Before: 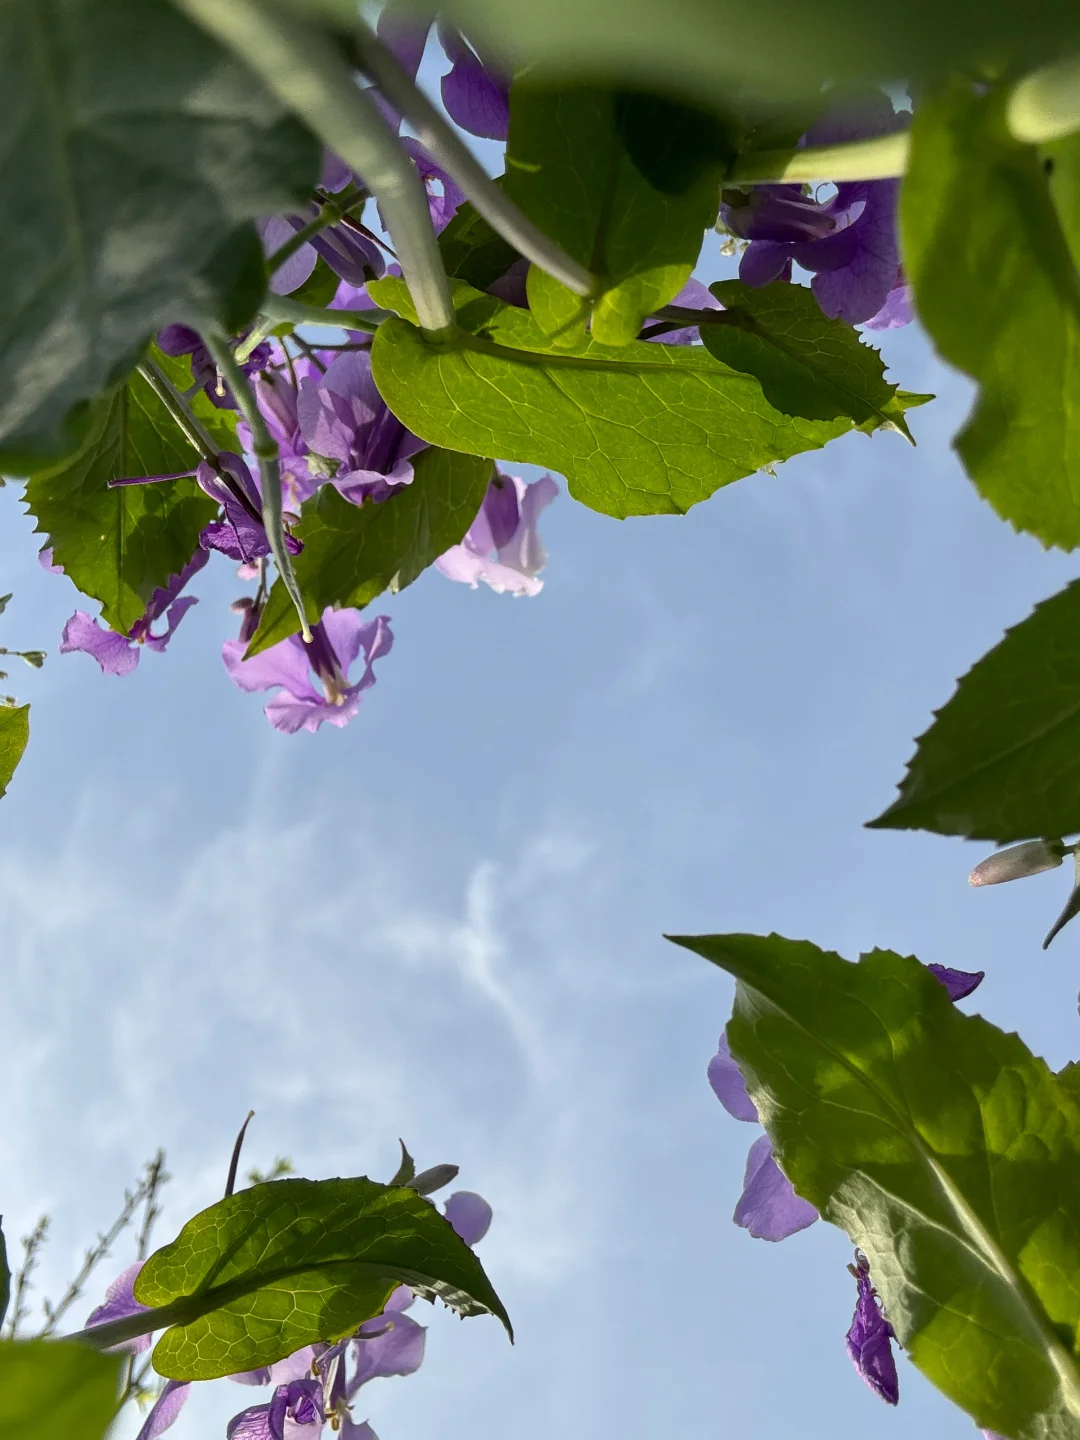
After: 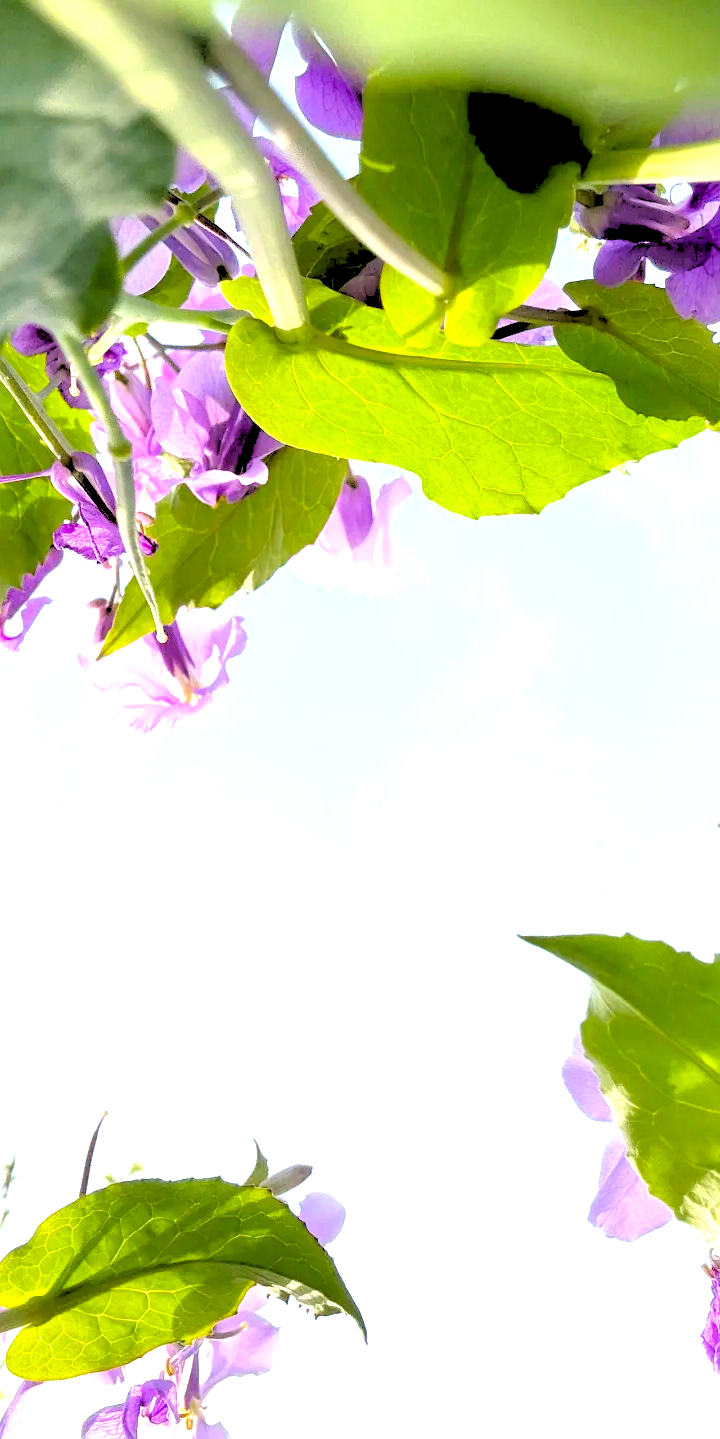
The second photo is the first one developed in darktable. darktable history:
exposure: black level correction 0.001, exposure 1.822 EV, compensate exposure bias true, compensate highlight preservation false
color balance rgb: shadows lift › chroma 2%, shadows lift › hue 50°, power › hue 60°, highlights gain › chroma 1%, highlights gain › hue 60°, global offset › luminance 0.25%, global vibrance 30%
rgb levels: levels [[0.027, 0.429, 0.996], [0, 0.5, 1], [0, 0.5, 1]]
crop and rotate: left 13.537%, right 19.796%
